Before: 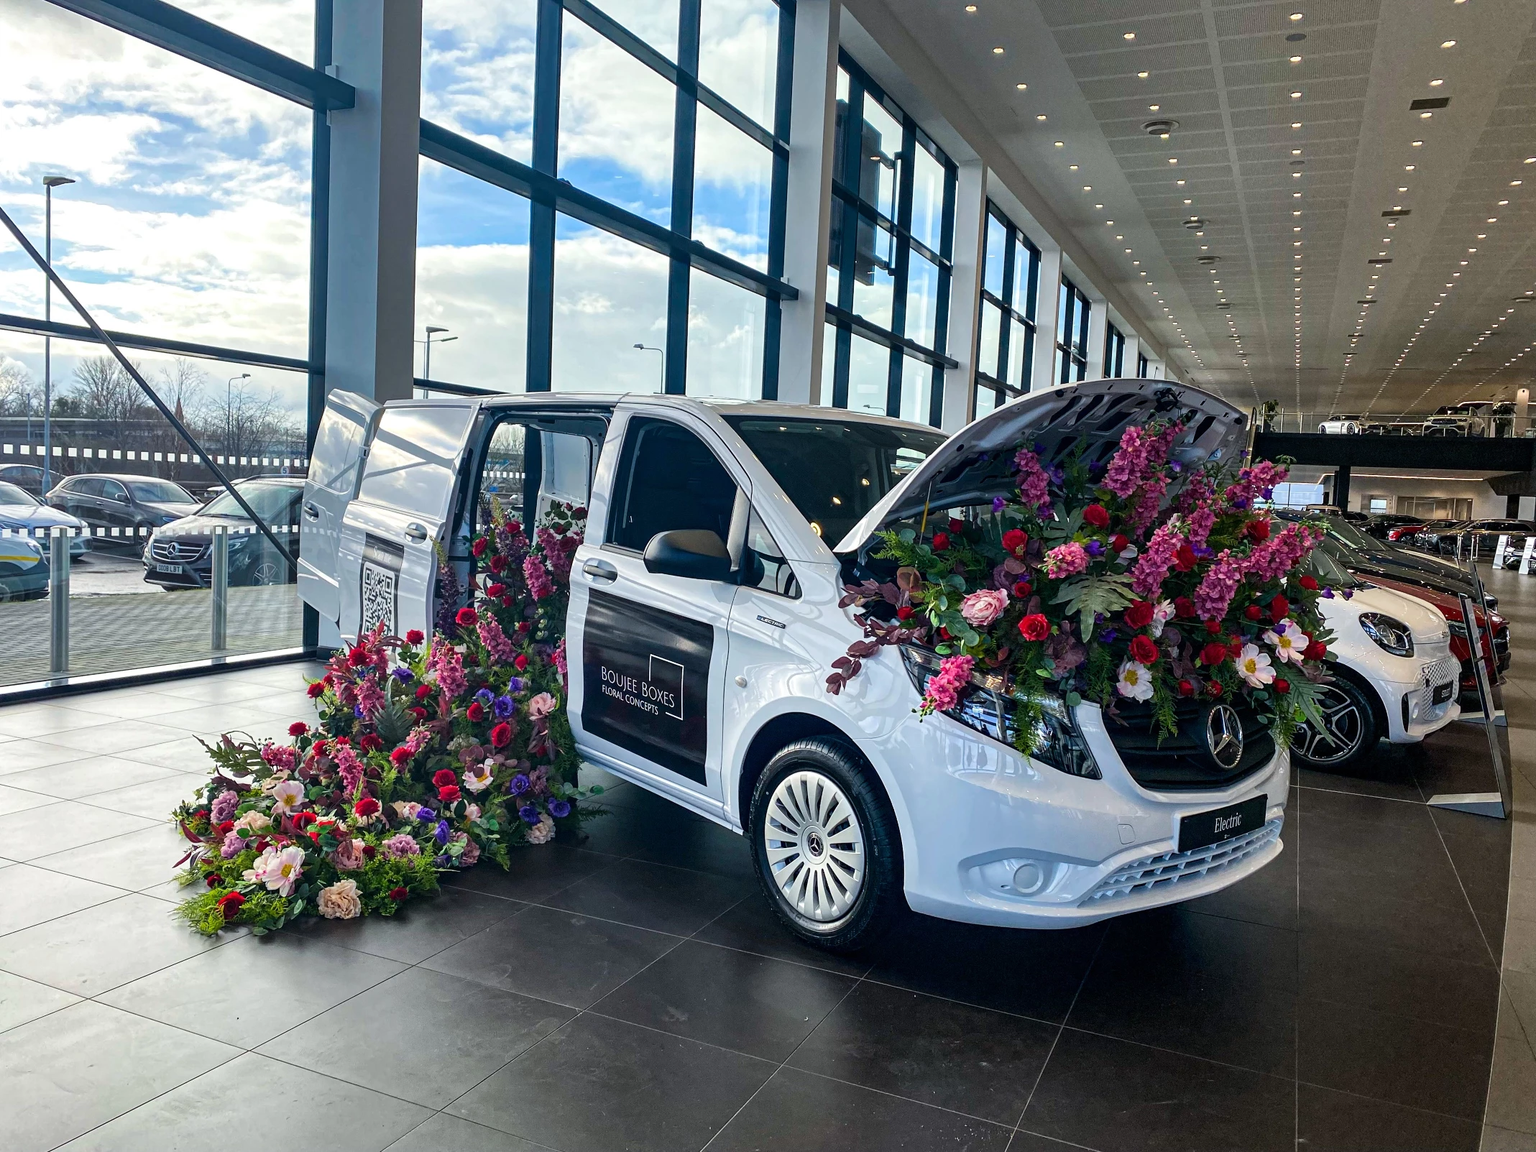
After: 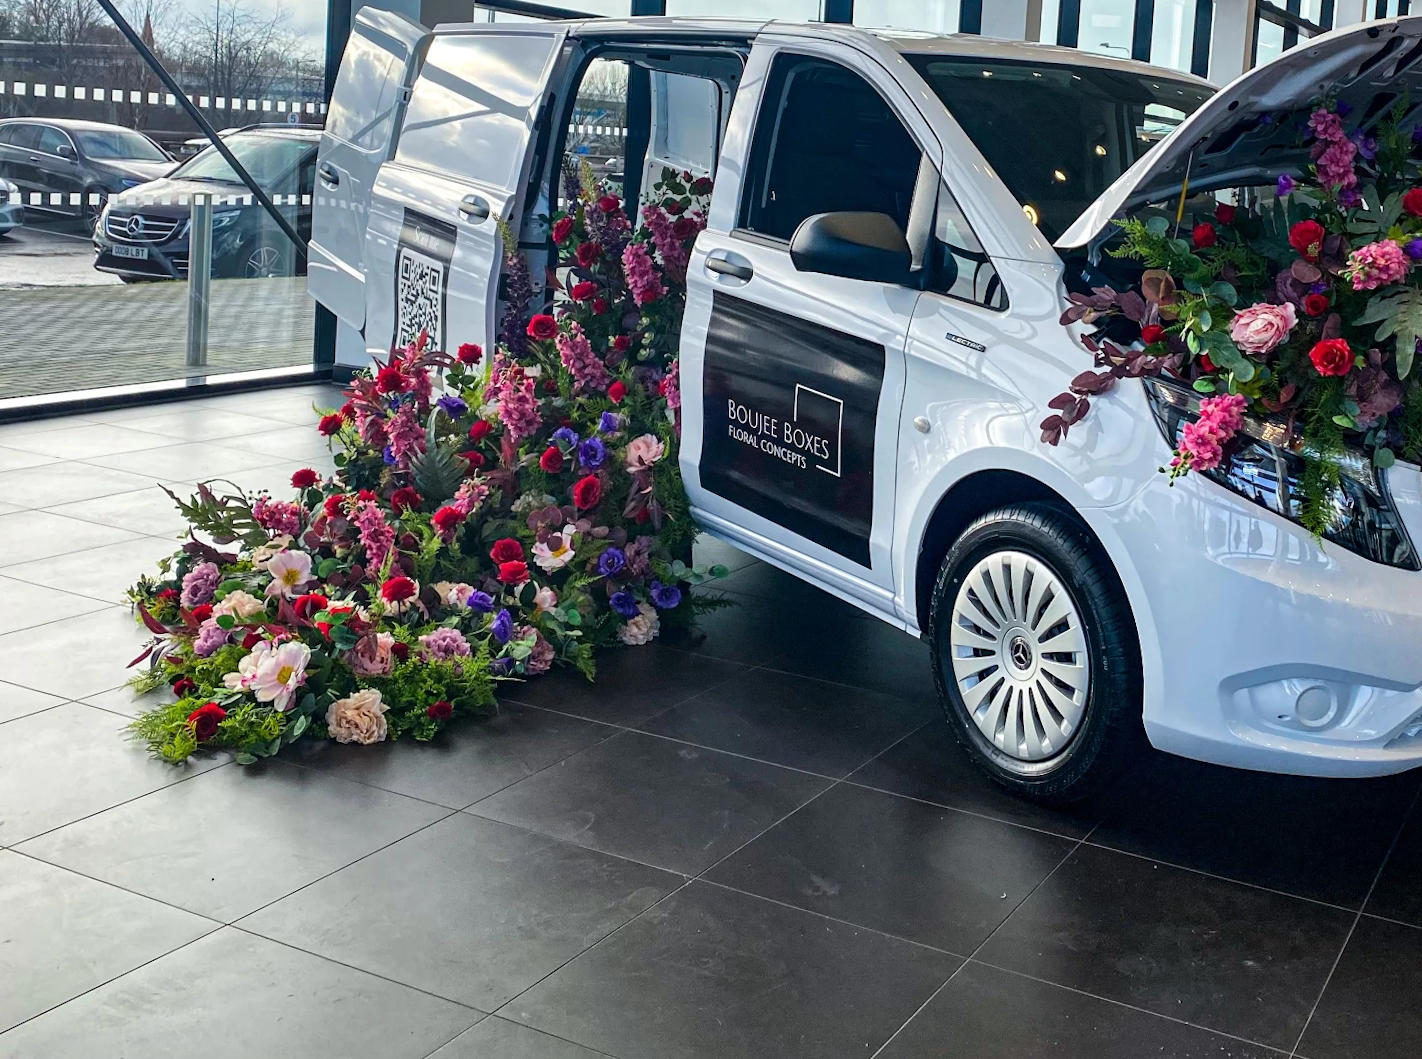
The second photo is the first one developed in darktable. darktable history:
crop and rotate: angle -1.14°, left 3.82%, top 32.2%, right 27.863%
